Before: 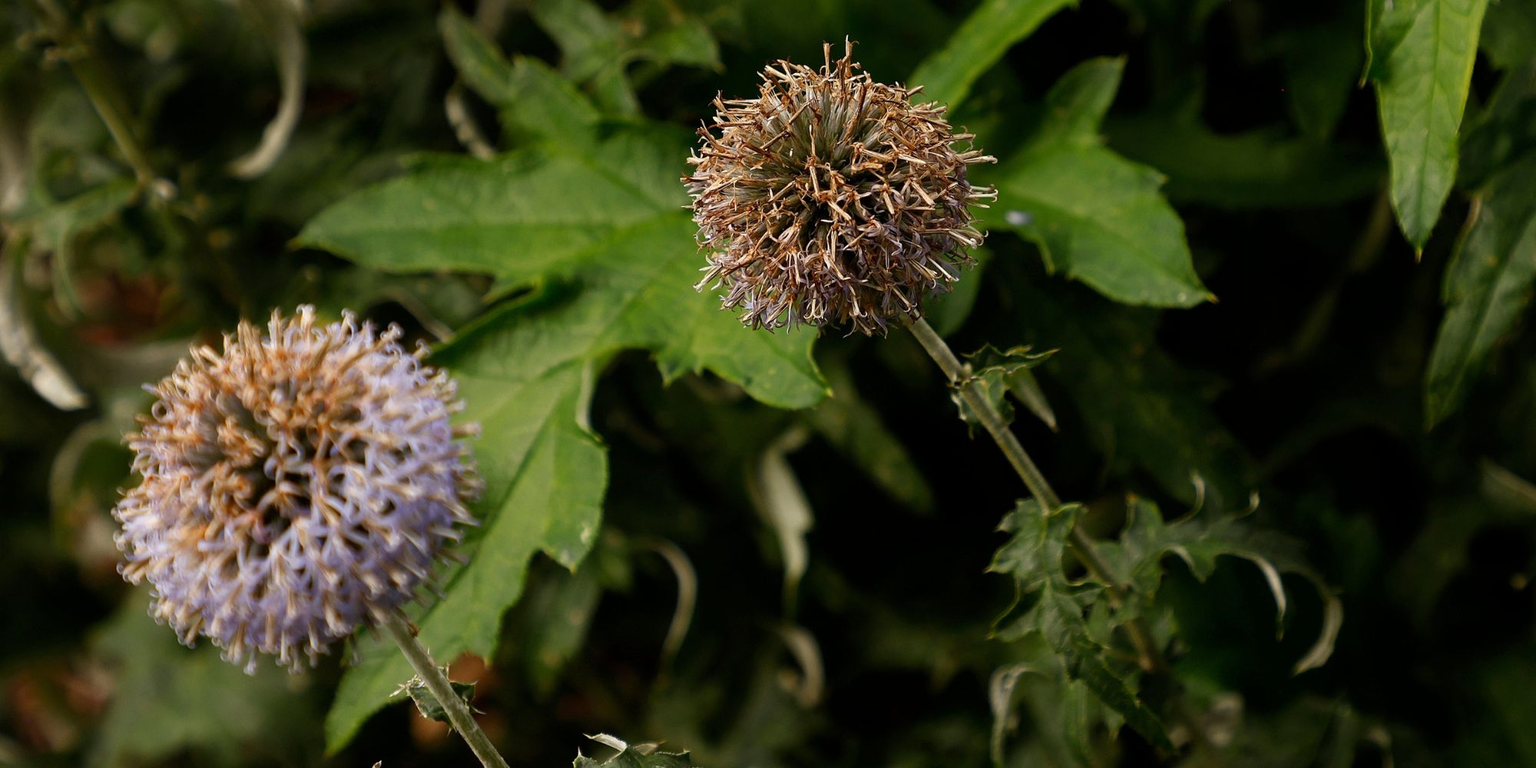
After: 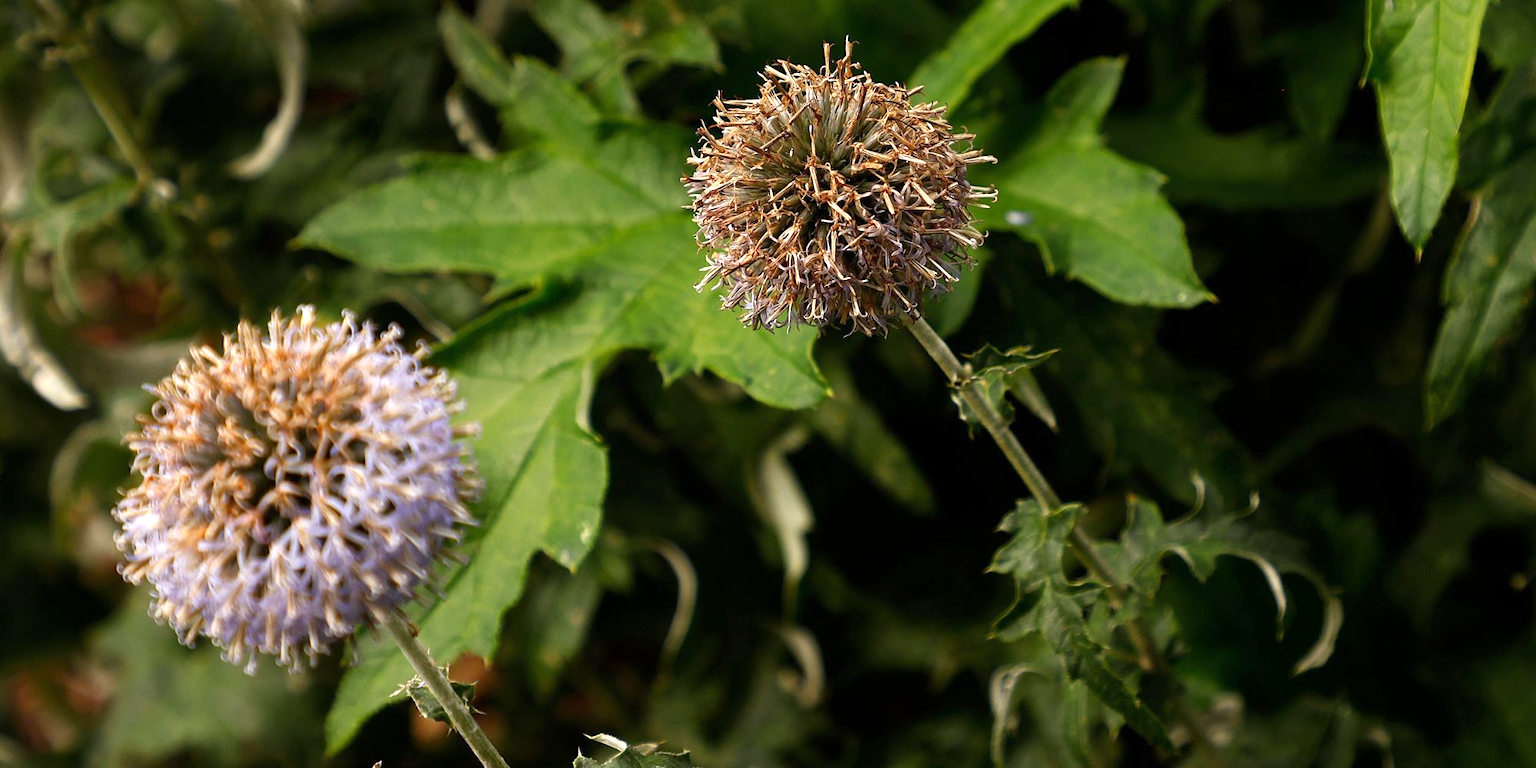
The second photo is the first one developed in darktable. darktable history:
exposure: exposure 0.649 EV, compensate highlight preservation false
